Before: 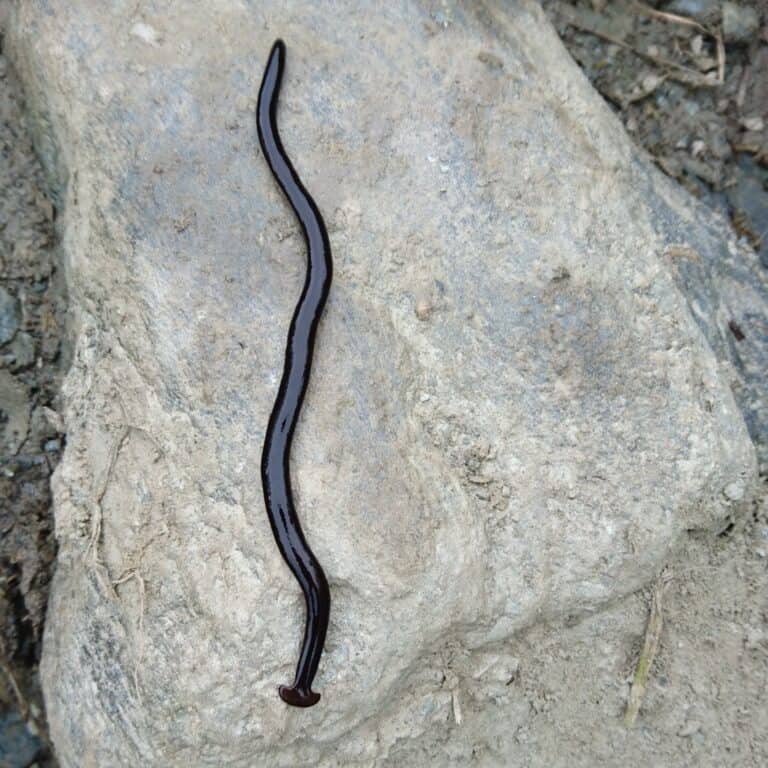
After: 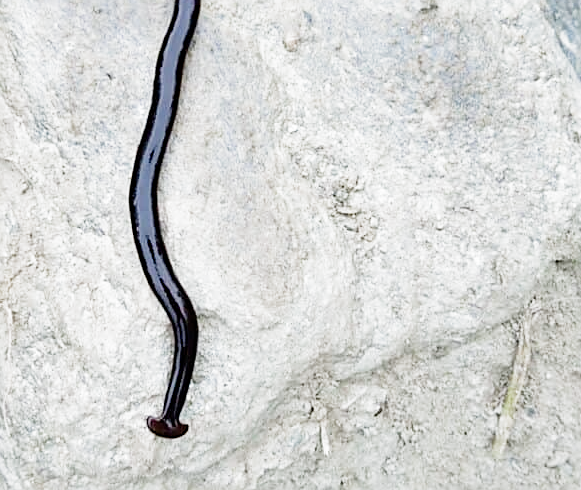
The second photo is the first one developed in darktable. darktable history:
crop and rotate: left 17.299%, top 35.115%, right 7.015%, bottom 1.024%
filmic rgb: middle gray luminance 9.23%, black relative exposure -10.55 EV, white relative exposure 3.45 EV, threshold 6 EV, target black luminance 0%, hardness 5.98, latitude 59.69%, contrast 1.087, highlights saturation mix 5%, shadows ↔ highlights balance 29.23%, add noise in highlights 0, preserve chrominance no, color science v3 (2019), use custom middle-gray values true, iterations of high-quality reconstruction 0, contrast in highlights soft, enable highlight reconstruction true
white balance: red 0.988, blue 1.017
color correction: saturation 0.98
sharpen: on, module defaults
